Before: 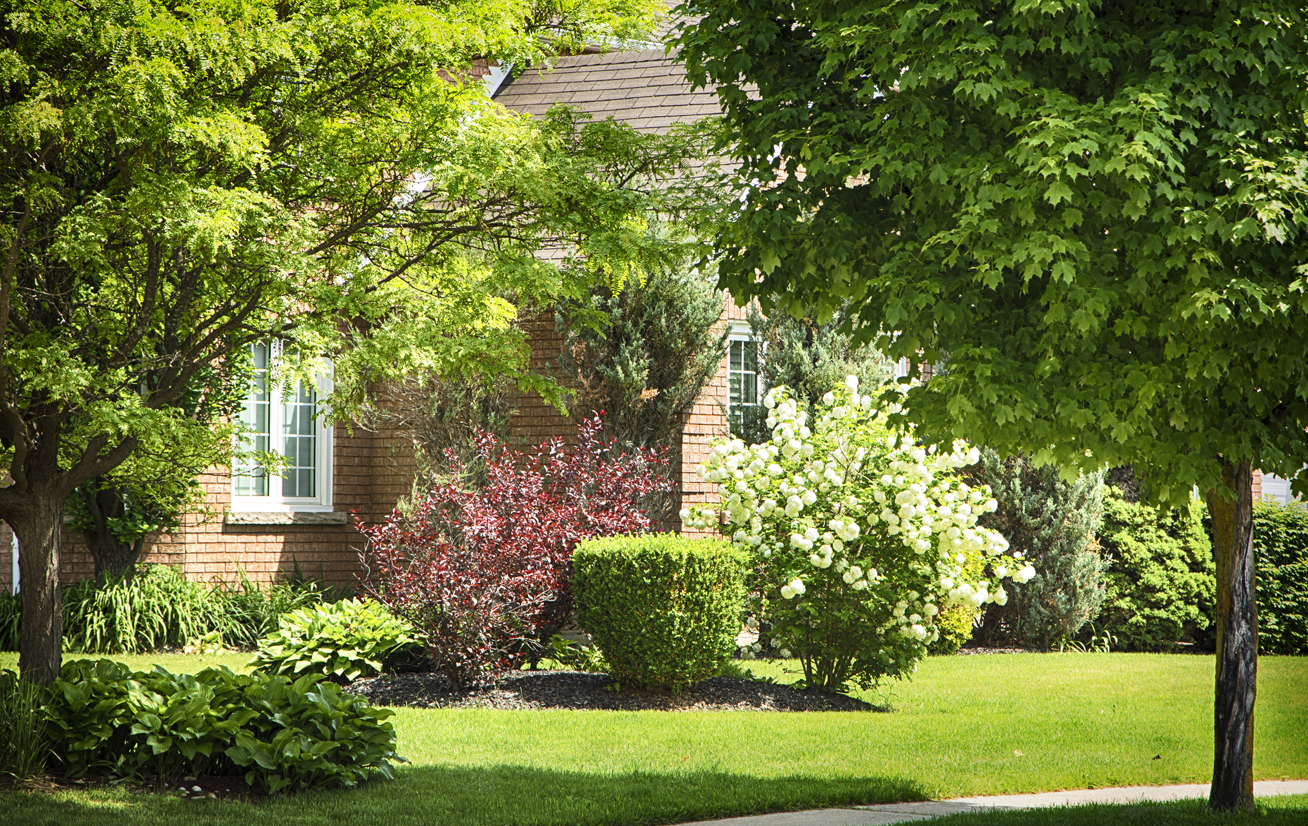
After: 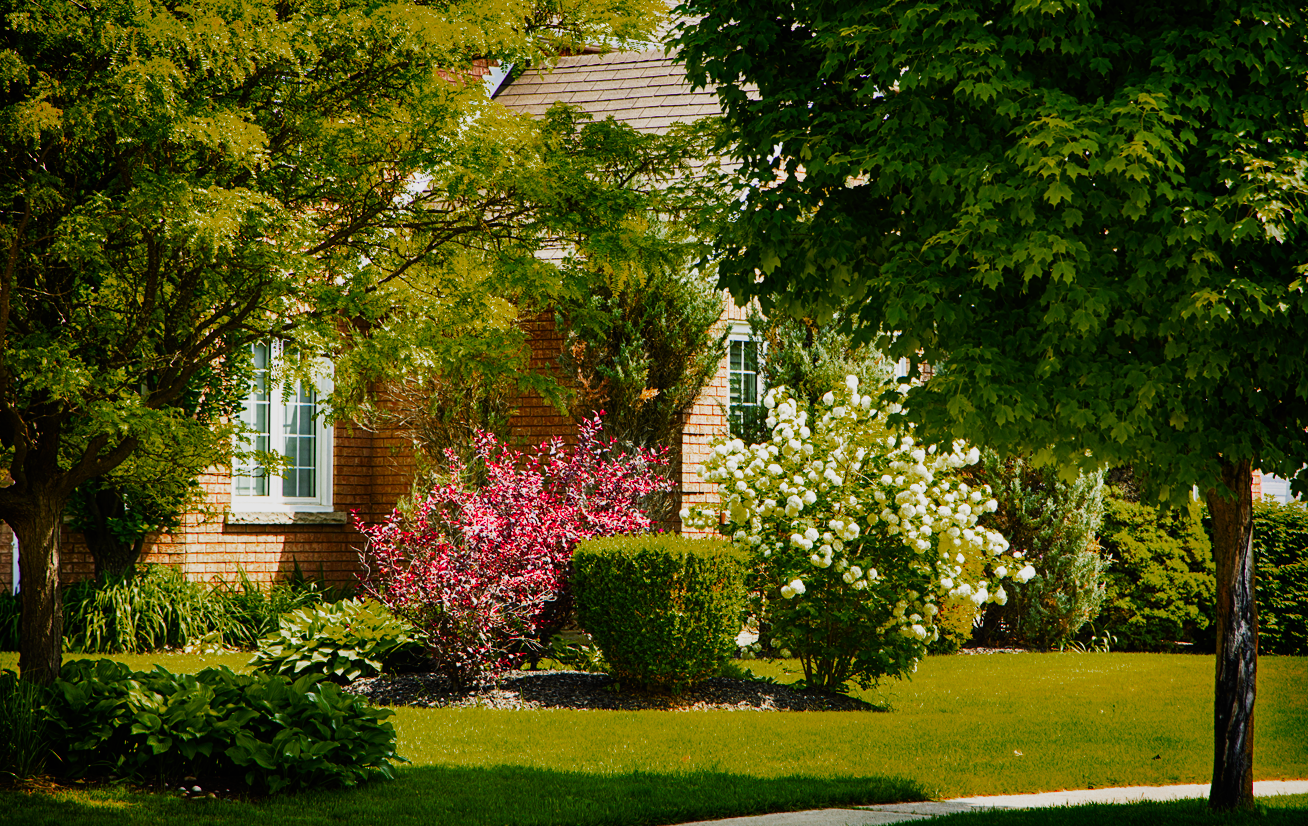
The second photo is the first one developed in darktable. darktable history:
color balance rgb: perceptual saturation grading › global saturation 30%, global vibrance 20%
sigmoid: contrast 1.8, skew -0.2, preserve hue 0%, red attenuation 0.1, red rotation 0.035, green attenuation 0.1, green rotation -0.017, blue attenuation 0.15, blue rotation -0.052, base primaries Rec2020
color zones: curves: ch0 [(0, 0.553) (0.123, 0.58) (0.23, 0.419) (0.468, 0.155) (0.605, 0.132) (0.723, 0.063) (0.833, 0.172) (0.921, 0.468)]; ch1 [(0.025, 0.645) (0.229, 0.584) (0.326, 0.551) (0.537, 0.446) (0.599, 0.911) (0.708, 1) (0.805, 0.944)]; ch2 [(0.086, 0.468) (0.254, 0.464) (0.638, 0.564) (0.702, 0.592) (0.768, 0.564)]
